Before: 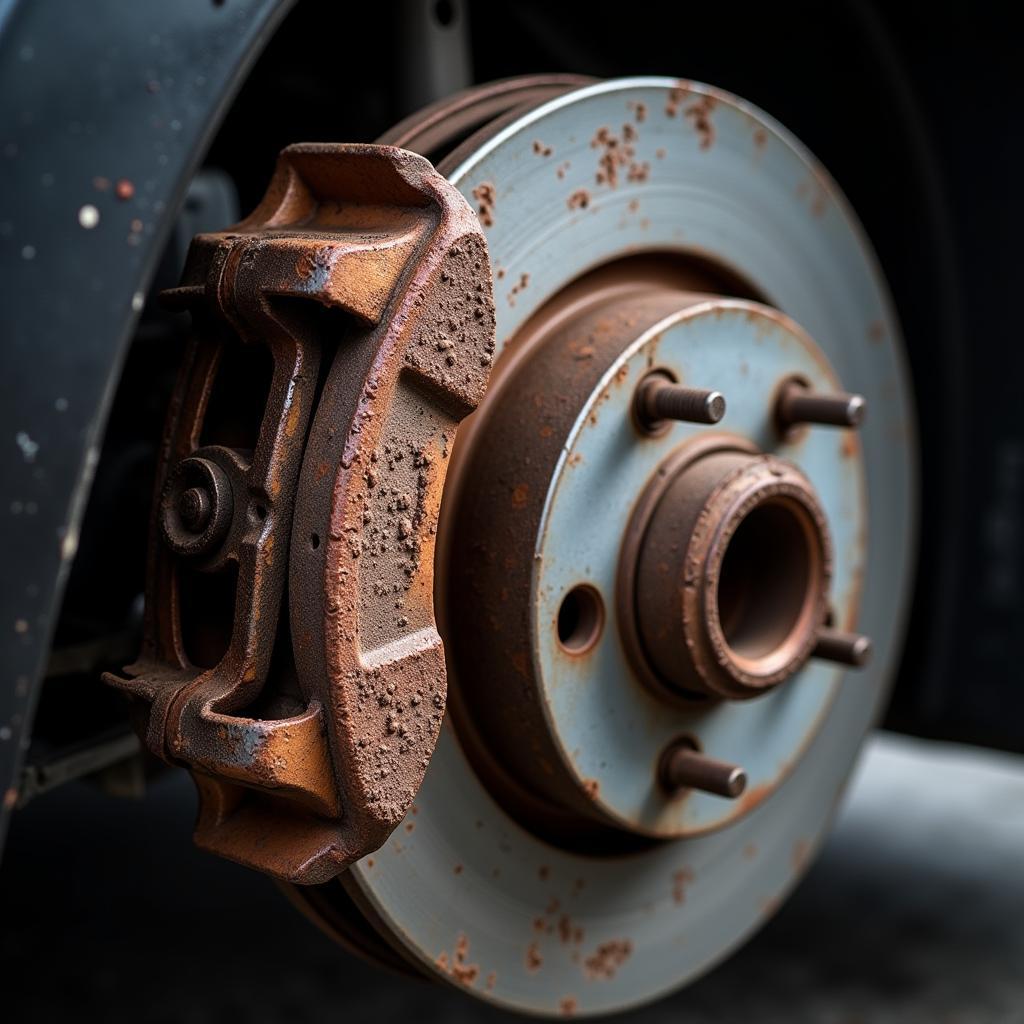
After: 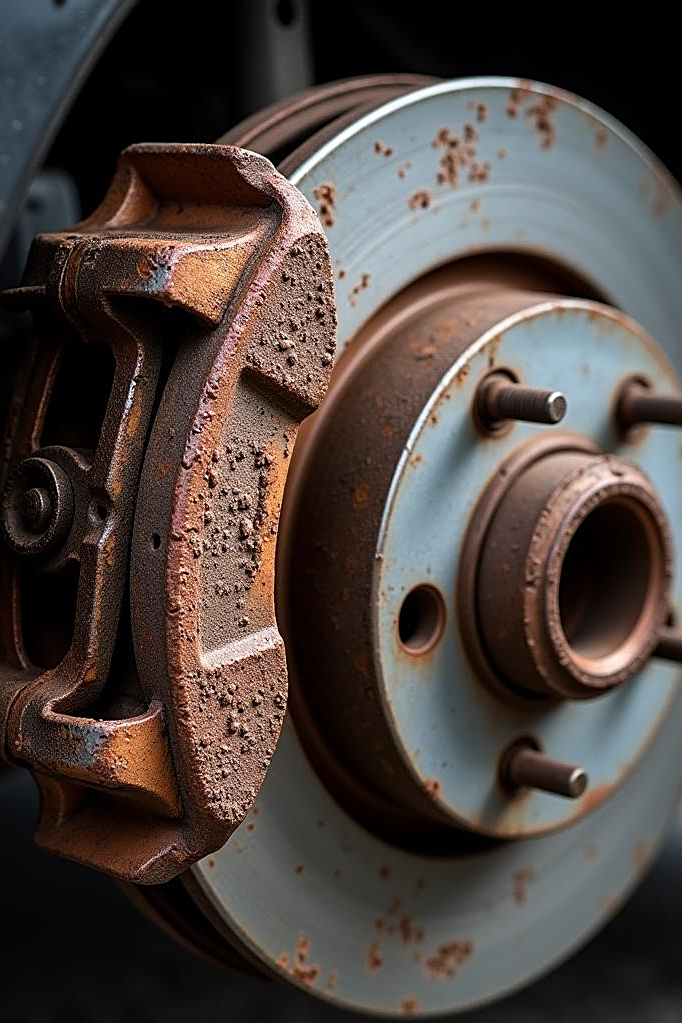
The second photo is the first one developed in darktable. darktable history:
sharpen: on, module defaults
crop and rotate: left 15.603%, right 17.759%
